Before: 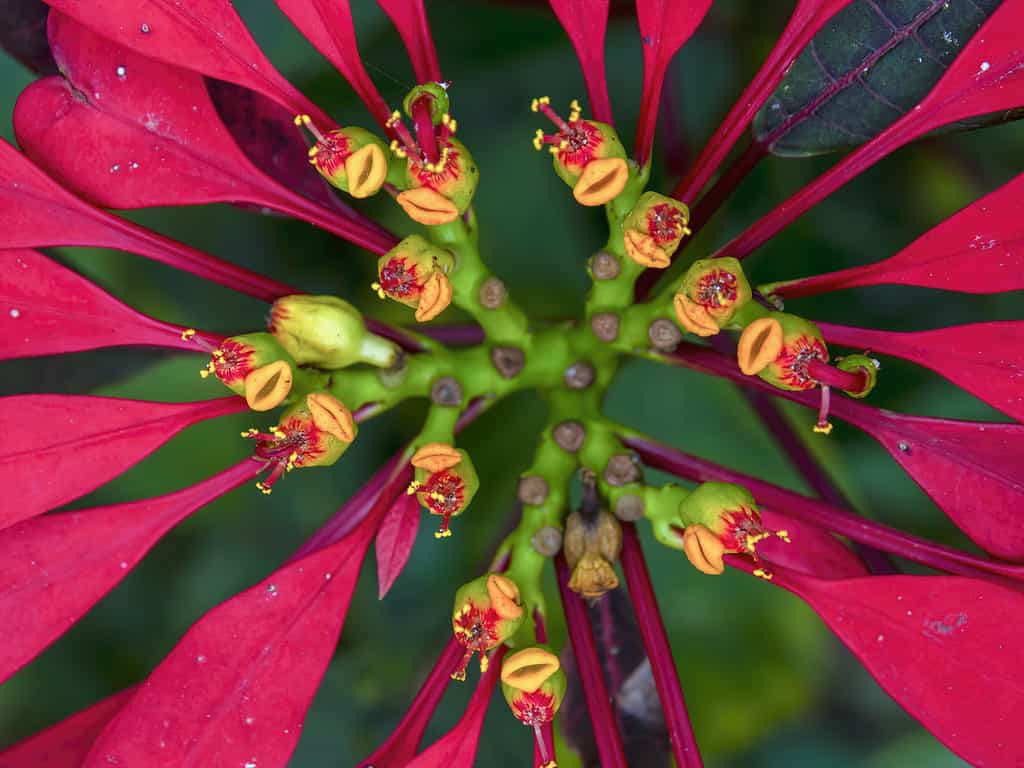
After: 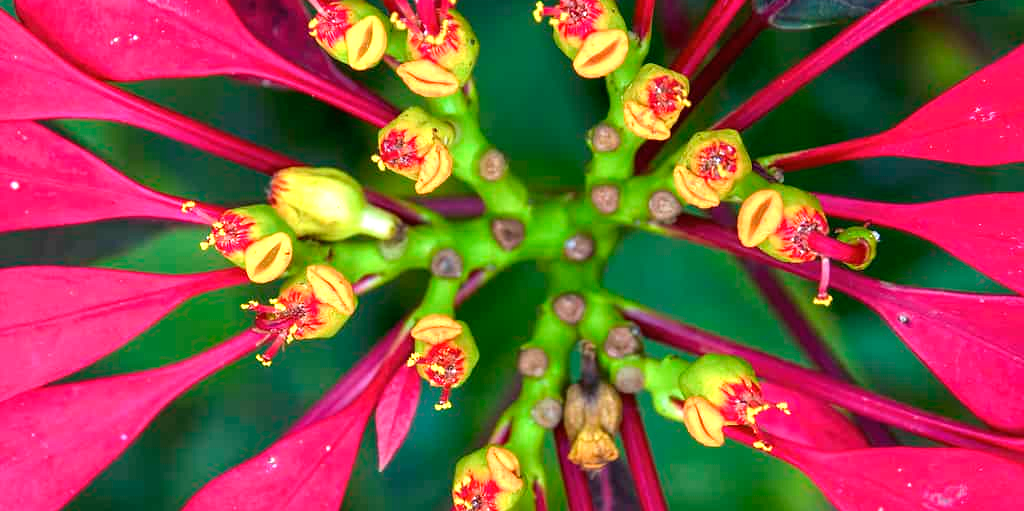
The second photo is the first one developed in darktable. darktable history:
exposure: black level correction 0, exposure 0.953 EV, compensate exposure bias true, compensate highlight preservation false
crop: top 16.727%, bottom 16.727%
white balance: red 1, blue 1
